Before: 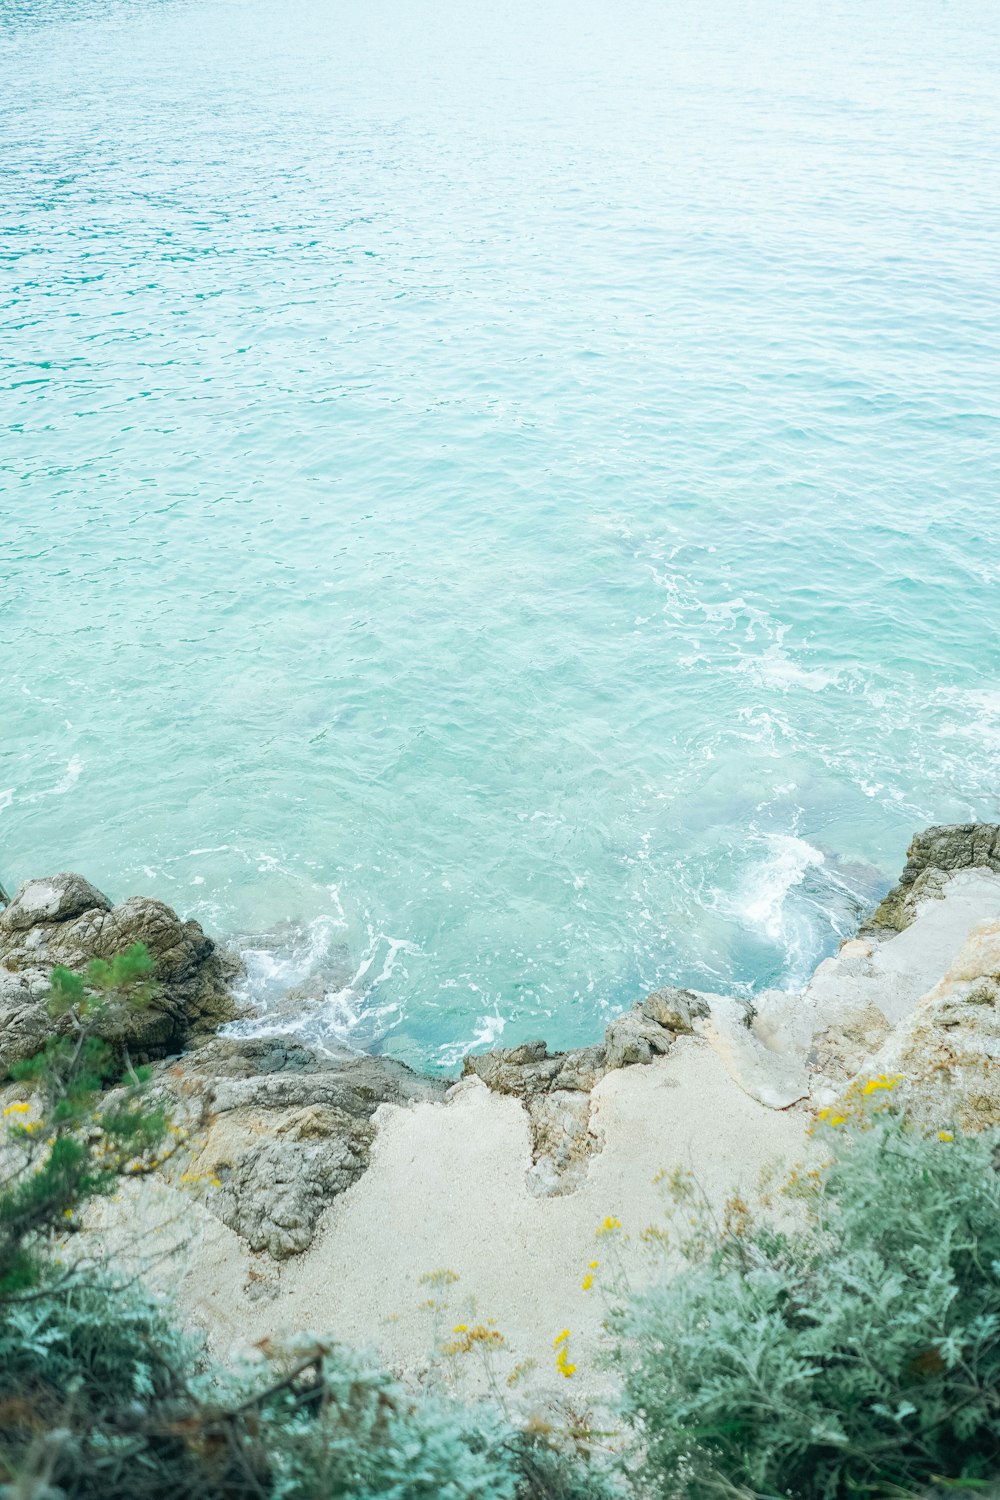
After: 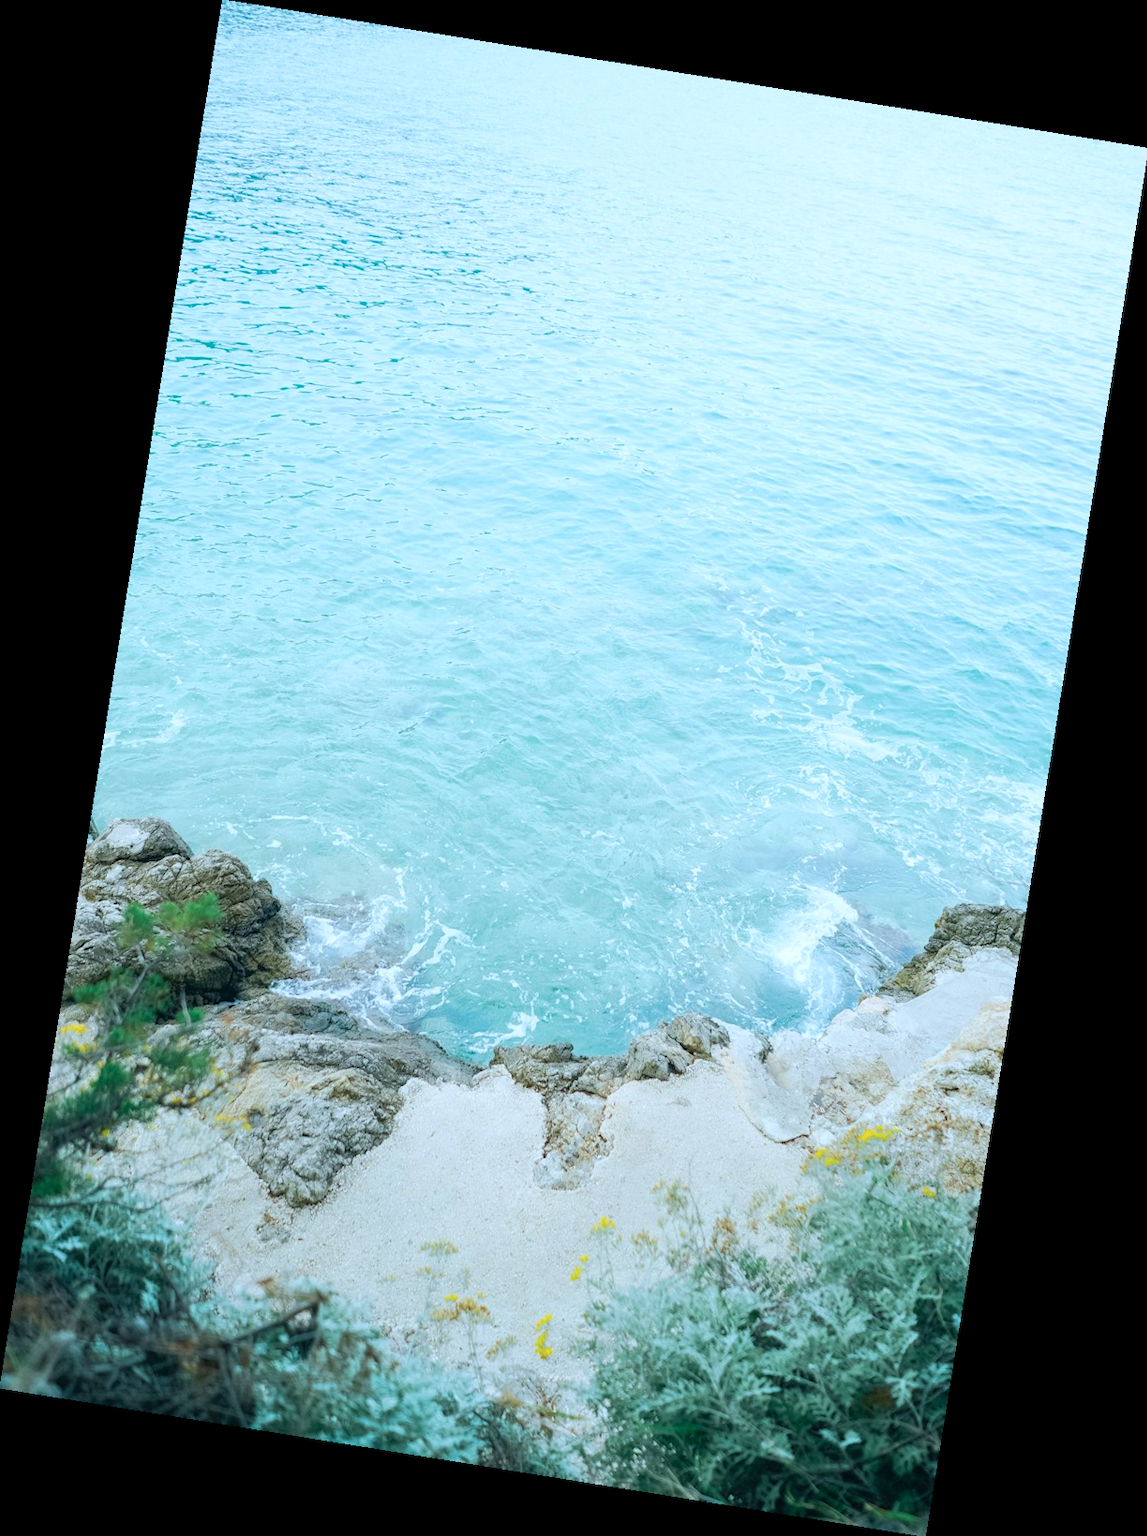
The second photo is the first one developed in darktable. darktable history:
rotate and perspective: rotation 9.12°, automatic cropping off
color calibration: x 0.37, y 0.382, temperature 4313.32 K
